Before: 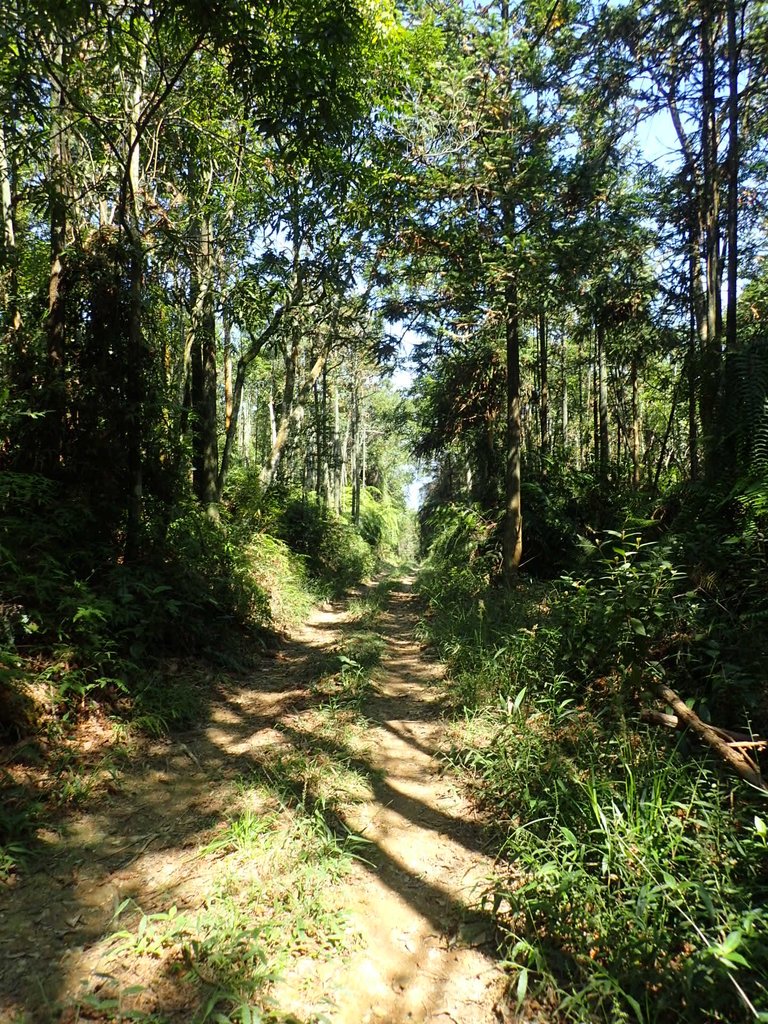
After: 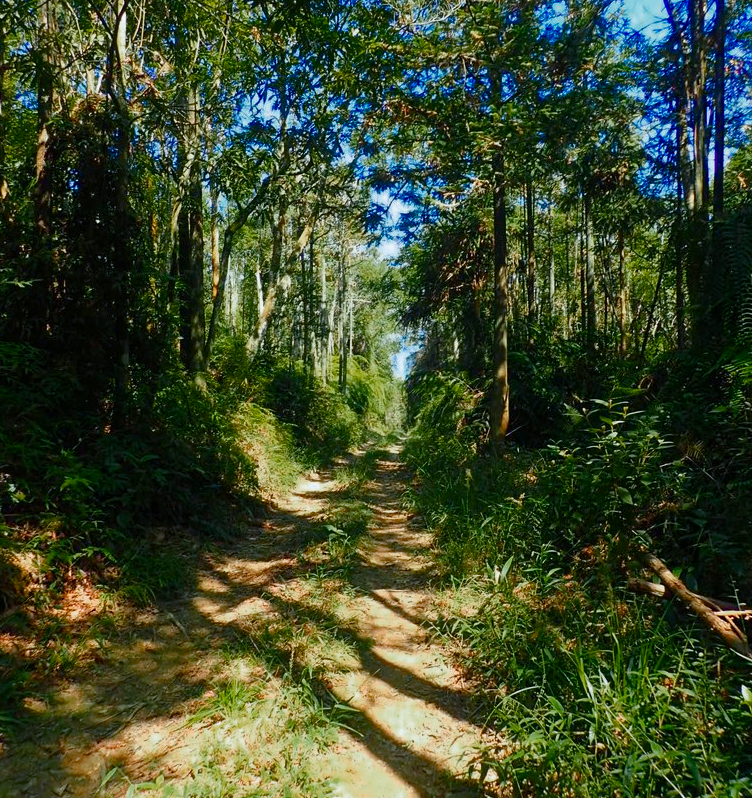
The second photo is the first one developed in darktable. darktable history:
crop and rotate: left 1.821%, top 12.863%, right 0.143%, bottom 9.143%
color zones: curves: ch0 [(0, 0.553) (0.123, 0.58) (0.23, 0.419) (0.468, 0.155) (0.605, 0.132) (0.723, 0.063) (0.833, 0.172) (0.921, 0.468)]; ch1 [(0.025, 0.645) (0.229, 0.584) (0.326, 0.551) (0.537, 0.446) (0.599, 0.911) (0.708, 1) (0.805, 0.944)]; ch2 [(0.086, 0.468) (0.254, 0.464) (0.638, 0.564) (0.702, 0.592) (0.768, 0.564)]
color calibration: gray › normalize channels true, illuminant as shot in camera, x 0.369, y 0.376, temperature 4322.32 K, gamut compression 0.014
color balance rgb: highlights gain › chroma 2.987%, highlights gain › hue 78.63°, perceptual saturation grading › global saturation 20%, perceptual saturation grading › highlights -25.352%, perceptual saturation grading › shadows 49.47%
